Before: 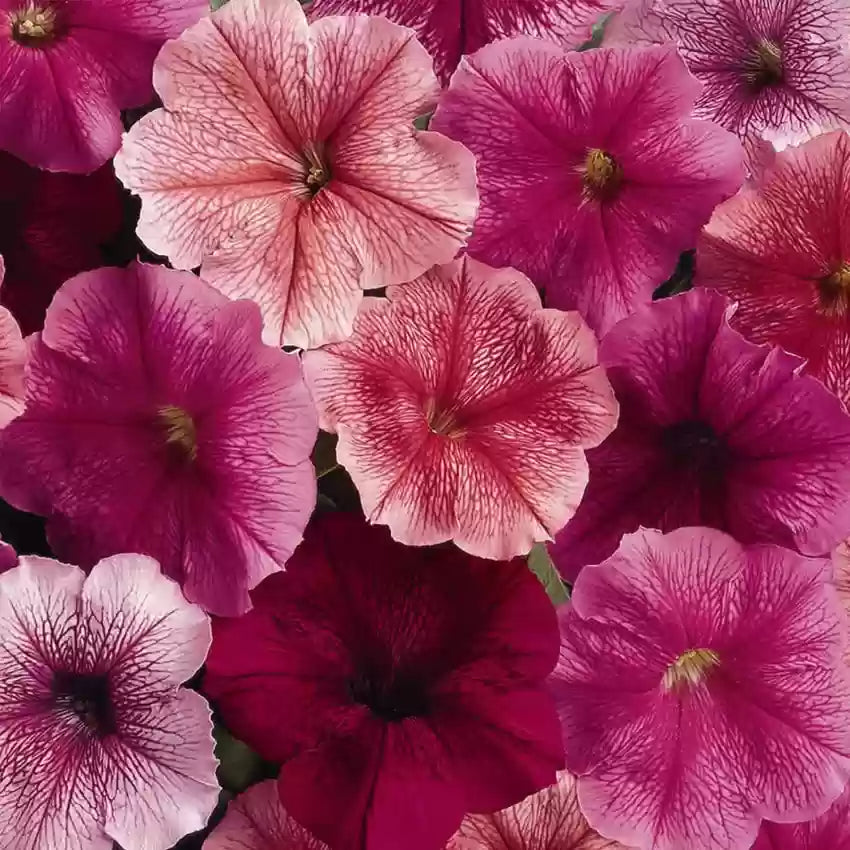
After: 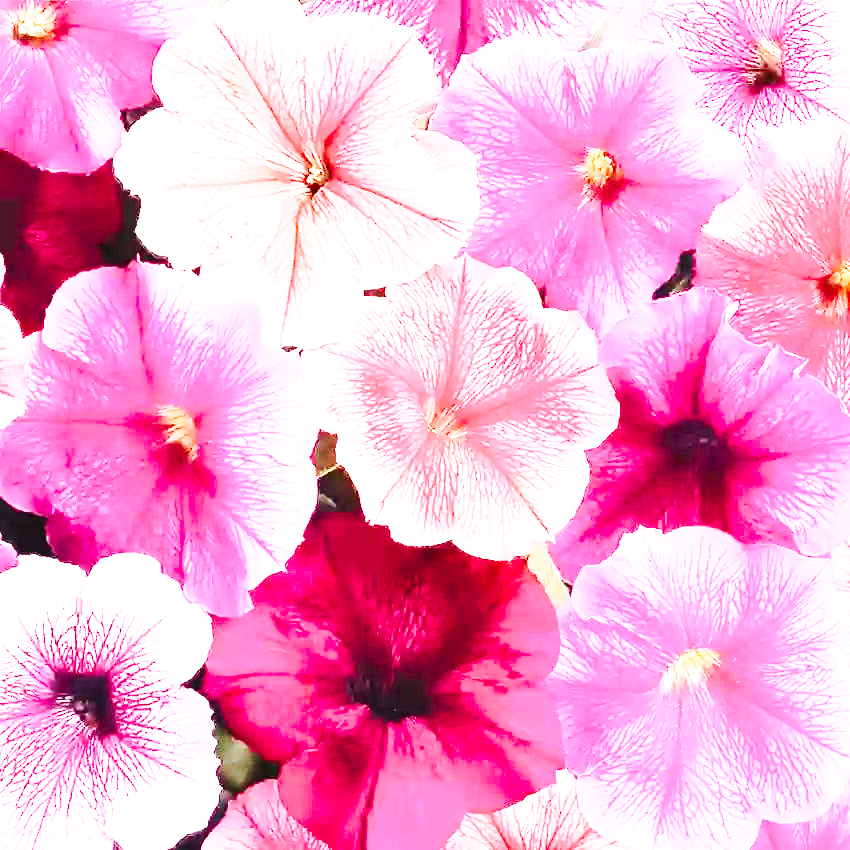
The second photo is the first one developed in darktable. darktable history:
tone curve: curves: ch0 [(0, 0) (0.003, 0.003) (0.011, 0.011) (0.025, 0.024) (0.044, 0.043) (0.069, 0.068) (0.1, 0.097) (0.136, 0.133) (0.177, 0.173) (0.224, 0.219) (0.277, 0.271) (0.335, 0.327) (0.399, 0.39) (0.468, 0.457) (0.543, 0.582) (0.623, 0.655) (0.709, 0.734) (0.801, 0.817) (0.898, 0.906) (1, 1)], preserve colors none
rgb curve: curves: ch0 [(0, 0) (0.284, 0.292) (0.505, 0.644) (1, 1)]; ch1 [(0, 0) (0.284, 0.292) (0.505, 0.644) (1, 1)]; ch2 [(0, 0) (0.284, 0.292) (0.505, 0.644) (1, 1)], compensate middle gray true
exposure: black level correction 0, exposure 1.75 EV, compensate exposure bias true, compensate highlight preservation false
base curve: curves: ch0 [(0, 0) (0.028, 0.03) (0.105, 0.232) (0.387, 0.748) (0.754, 0.968) (1, 1)], fusion 1, exposure shift 0.576, preserve colors none
